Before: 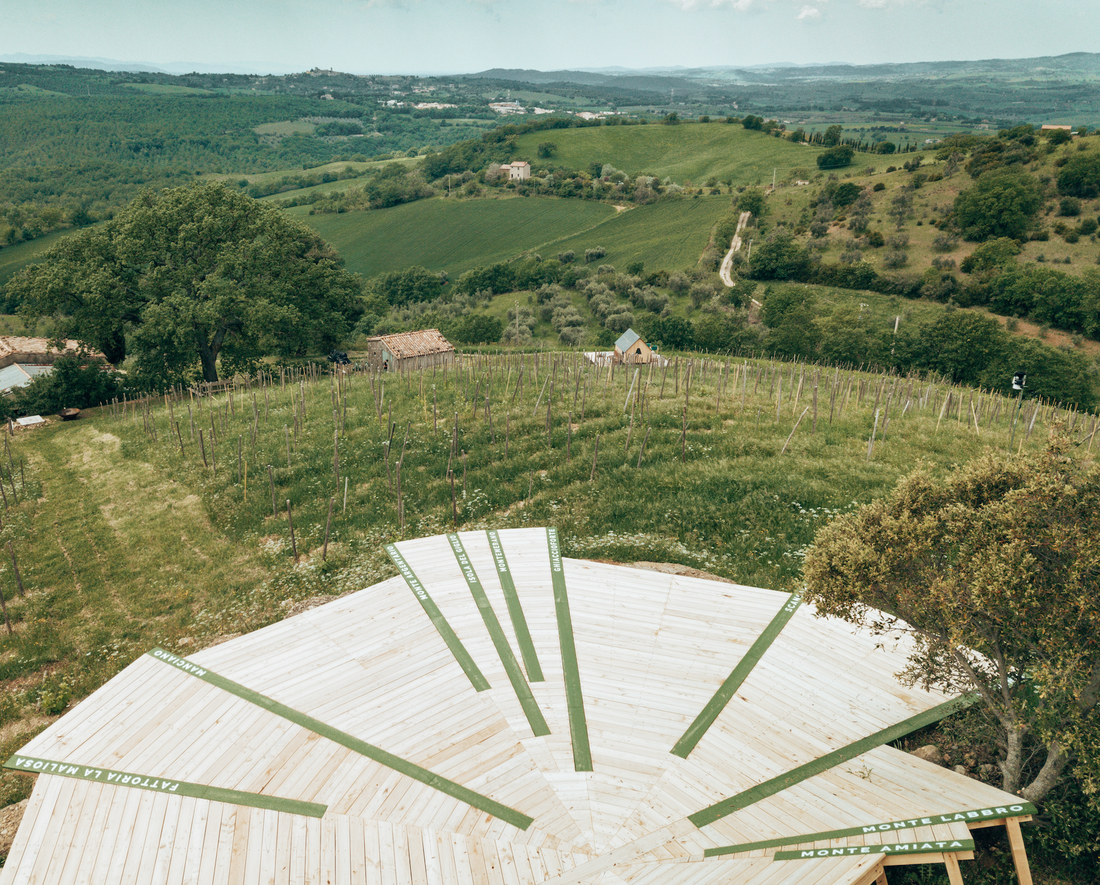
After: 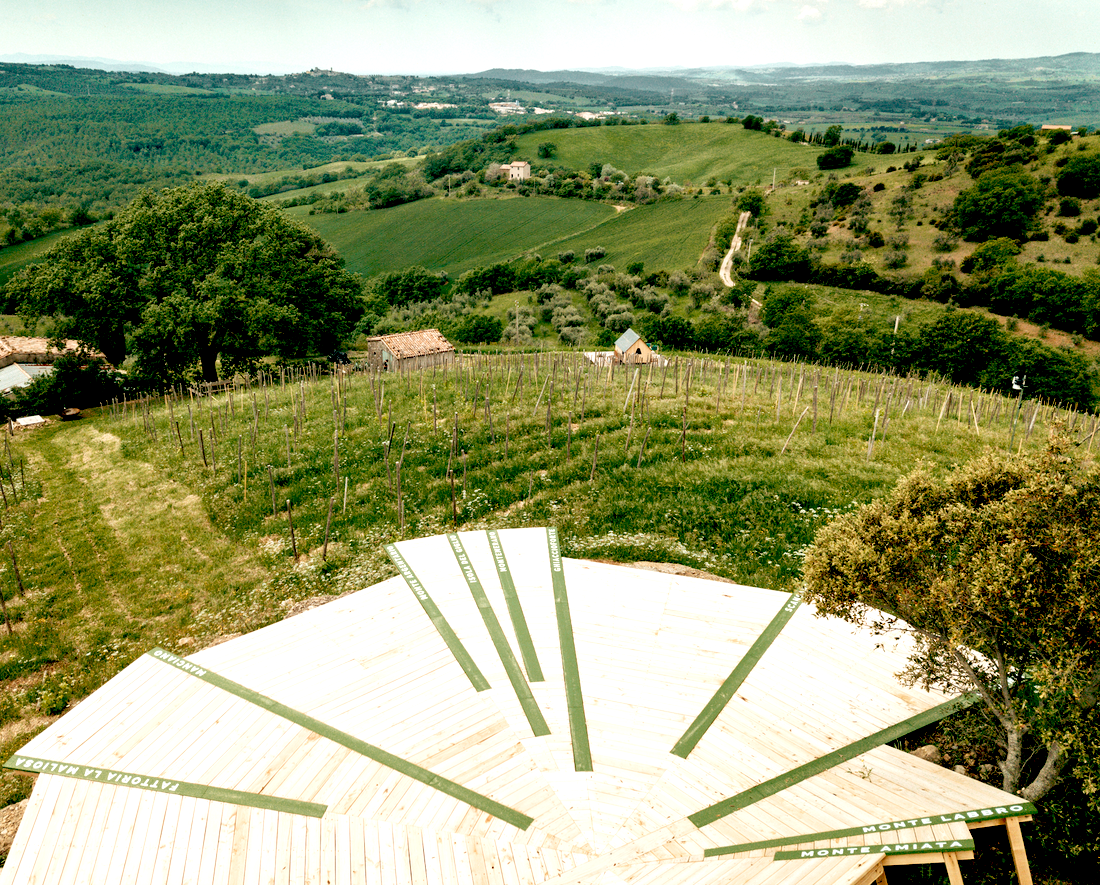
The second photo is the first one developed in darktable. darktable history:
color correction: highlights a* 3.59, highlights b* 5.09
exposure: black level correction 0.042, exposure 0.499 EV, compensate highlight preservation false
